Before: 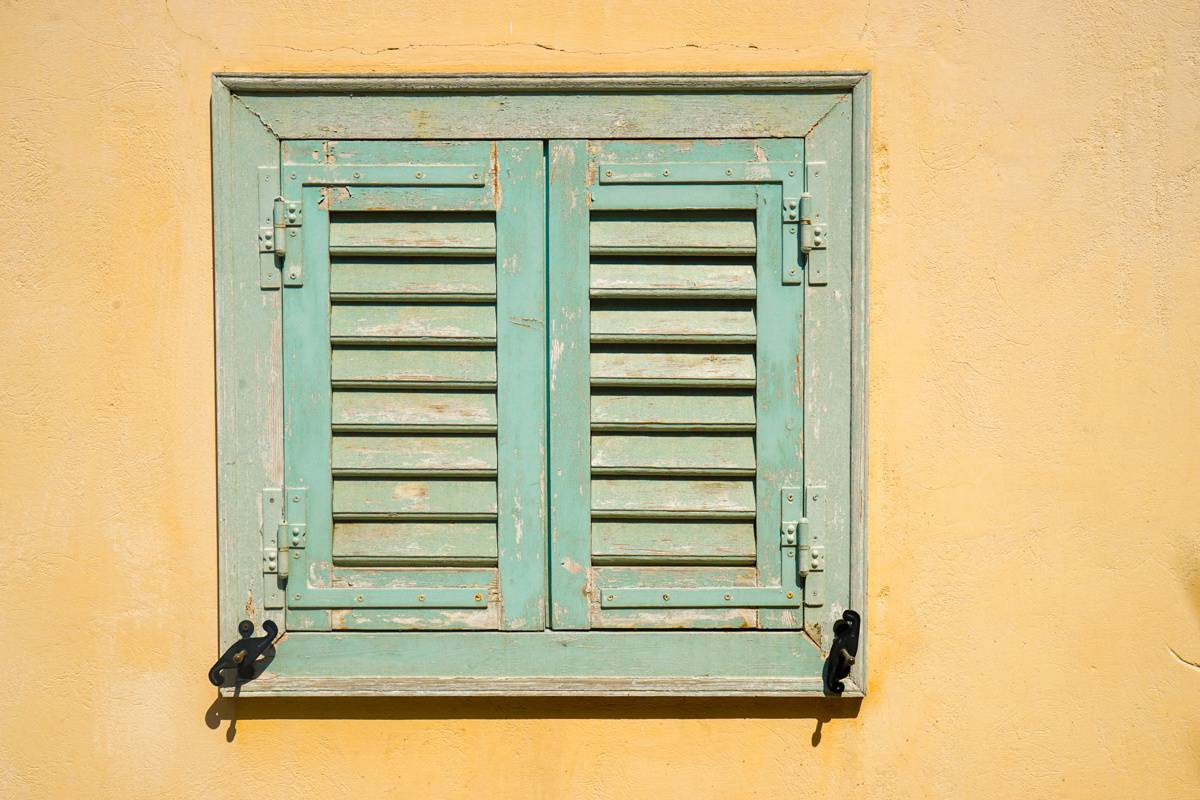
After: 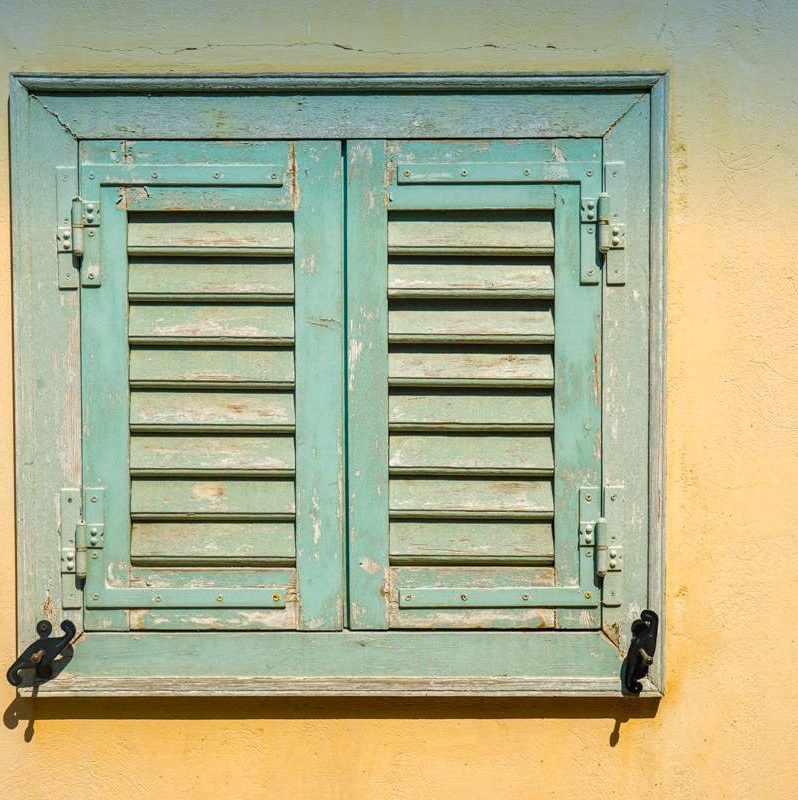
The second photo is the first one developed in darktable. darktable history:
graduated density: density 2.02 EV, hardness 44%, rotation 0.374°, offset 8.21, hue 208.8°, saturation 97%
crop: left 16.899%, right 16.556%
local contrast: on, module defaults
